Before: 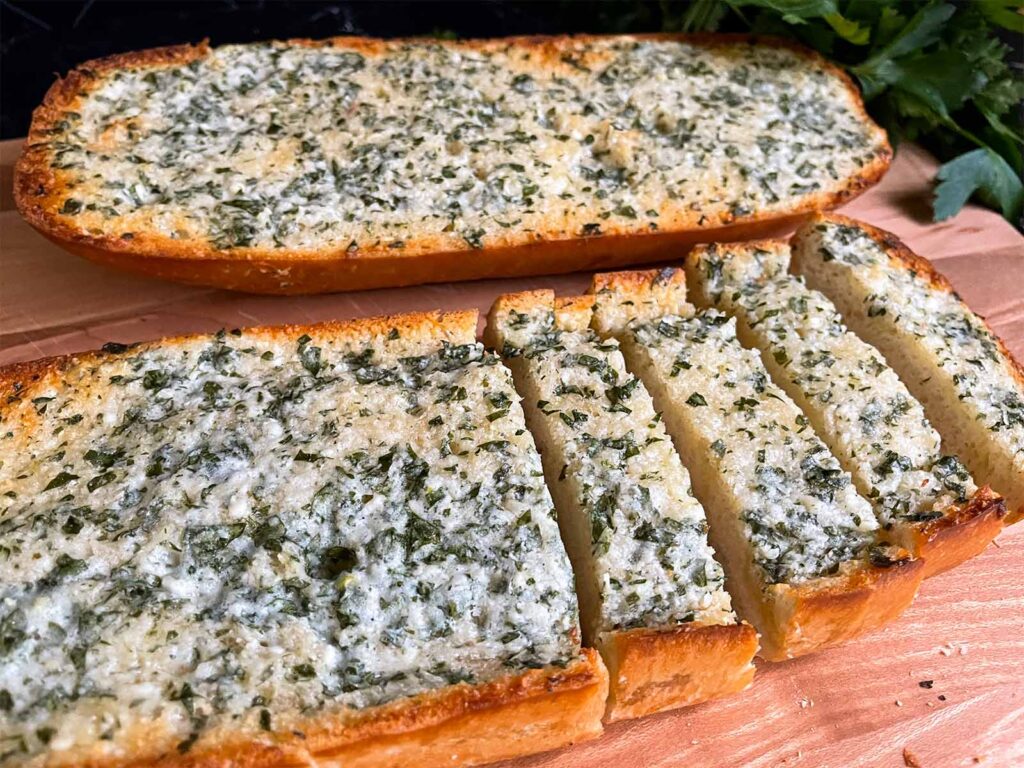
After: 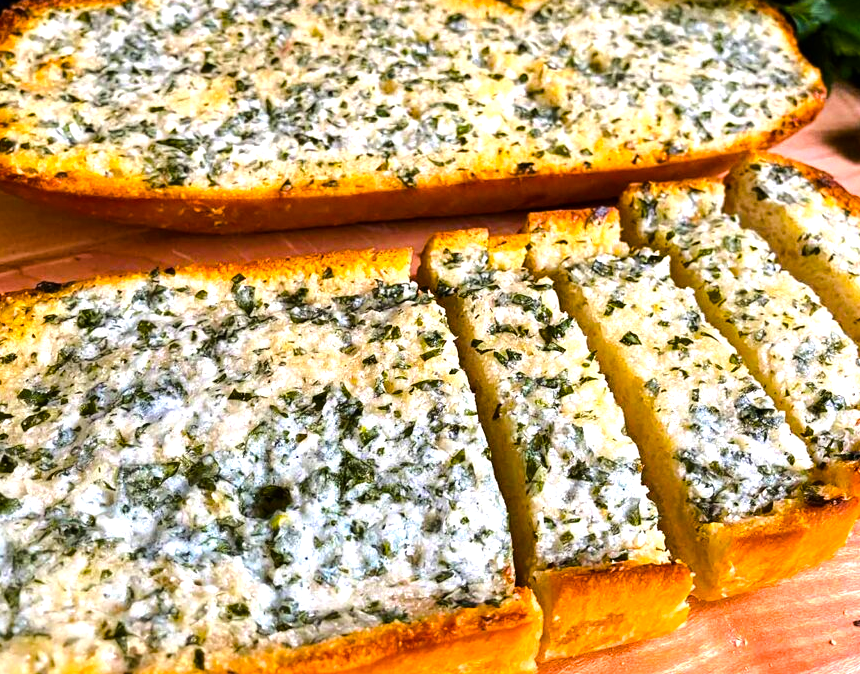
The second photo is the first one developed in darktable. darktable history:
color balance rgb: linear chroma grading › shadows 9.511%, linear chroma grading › highlights 9.135%, linear chroma grading › global chroma 15.653%, linear chroma grading › mid-tones 14.722%, perceptual saturation grading › global saturation 9.742%, perceptual brilliance grading › mid-tones 9.528%, perceptual brilliance grading › shadows 14.971%, global vibrance 35.416%, contrast 9.944%
crop: left 6.45%, top 8.069%, right 9.531%, bottom 4.063%
tone equalizer: -8 EV -0.455 EV, -7 EV -0.395 EV, -6 EV -0.359 EV, -5 EV -0.242 EV, -3 EV 0.189 EV, -2 EV 0.317 EV, -1 EV 0.405 EV, +0 EV 0.396 EV, edges refinement/feathering 500, mask exposure compensation -1.26 EV, preserve details no
